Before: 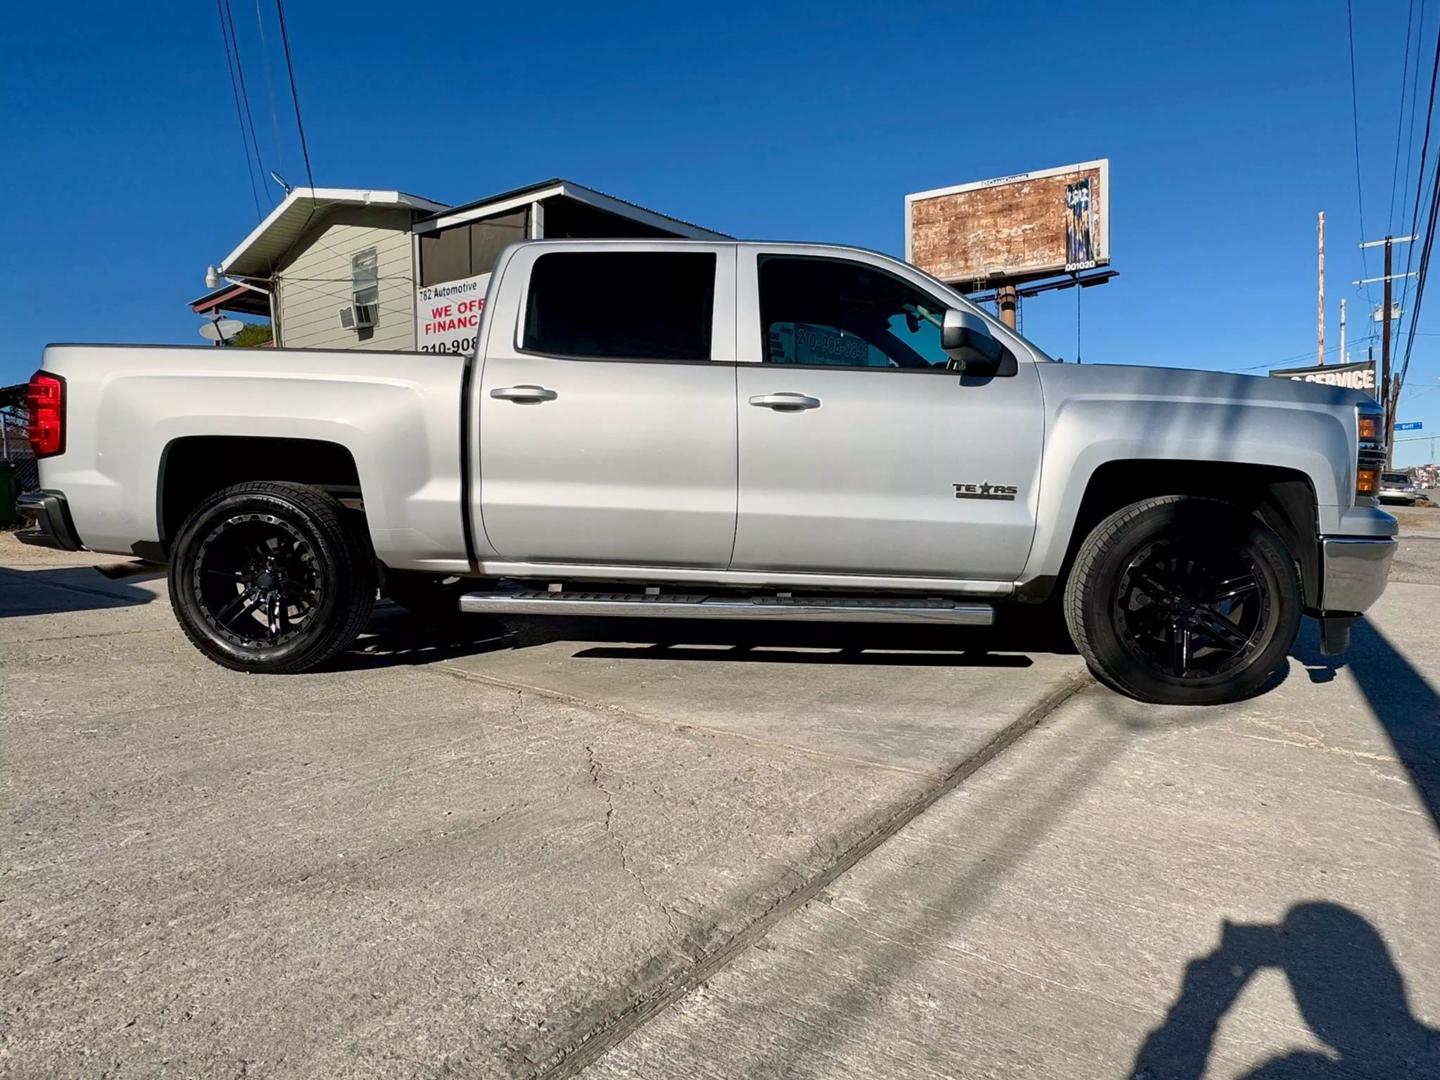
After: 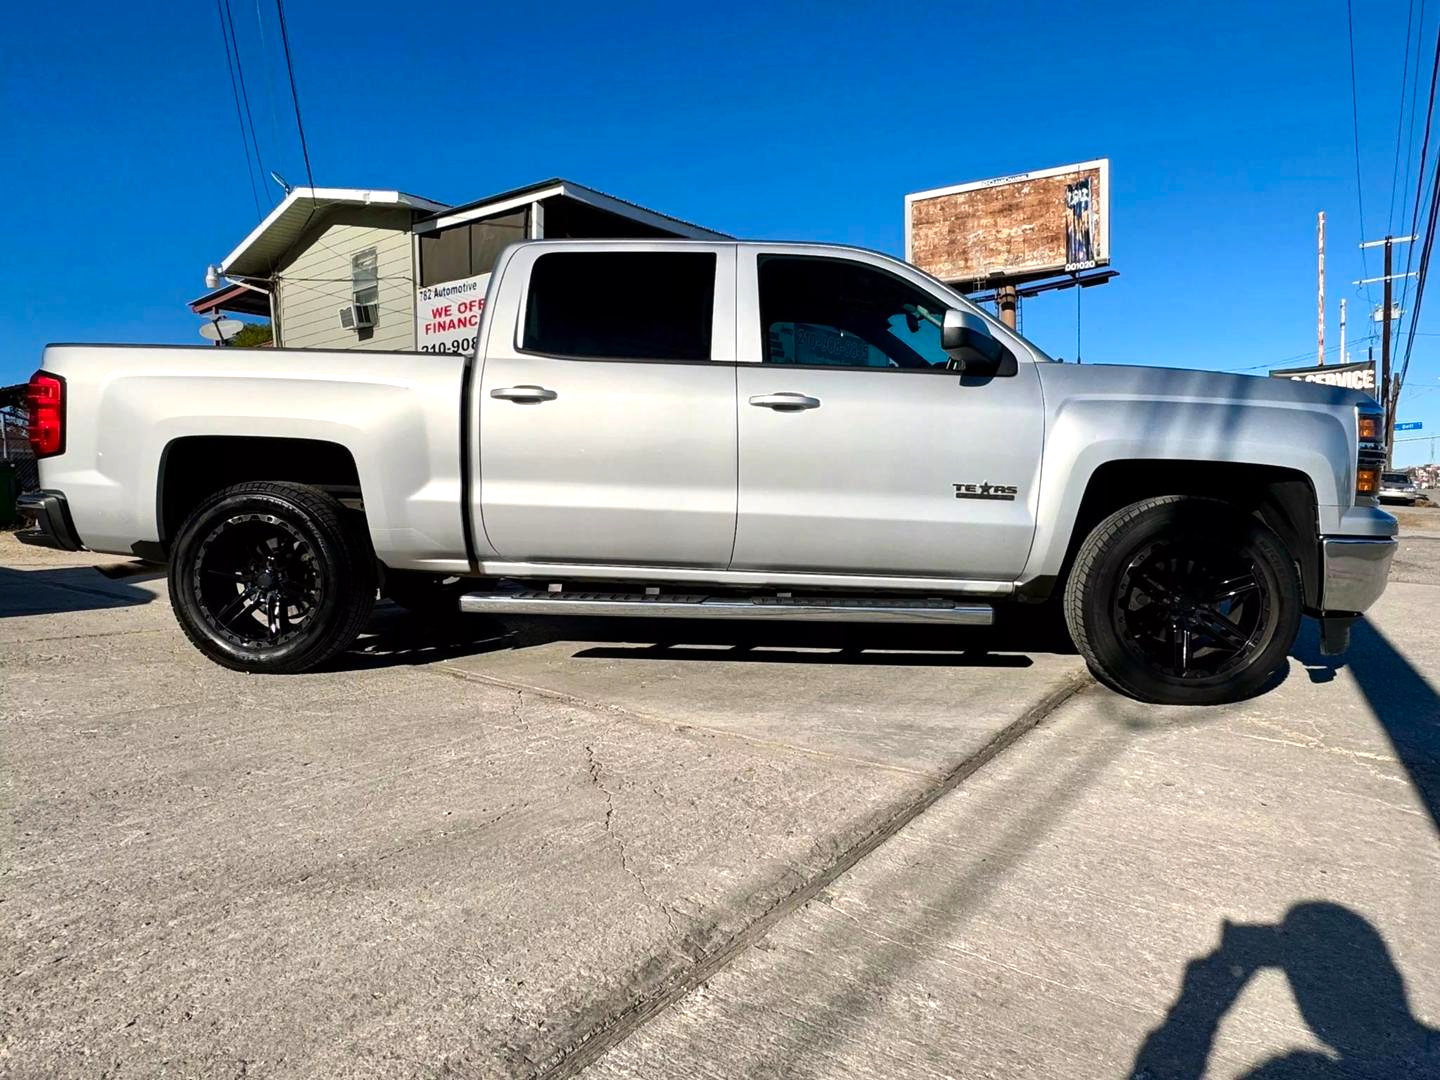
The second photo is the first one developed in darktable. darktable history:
color zones: curves: ch1 [(0, 0.469) (0.01, 0.469) (0.12, 0.446) (0.248, 0.469) (0.5, 0.5) (0.748, 0.5) (0.99, 0.469) (1, 0.469)]
contrast brightness saturation: saturation 0.177
tone equalizer: -8 EV -0.401 EV, -7 EV -0.397 EV, -6 EV -0.368 EV, -5 EV -0.213 EV, -3 EV 0.21 EV, -2 EV 0.308 EV, -1 EV 0.374 EV, +0 EV 0.442 EV, edges refinement/feathering 500, mask exposure compensation -1.57 EV, preserve details no
